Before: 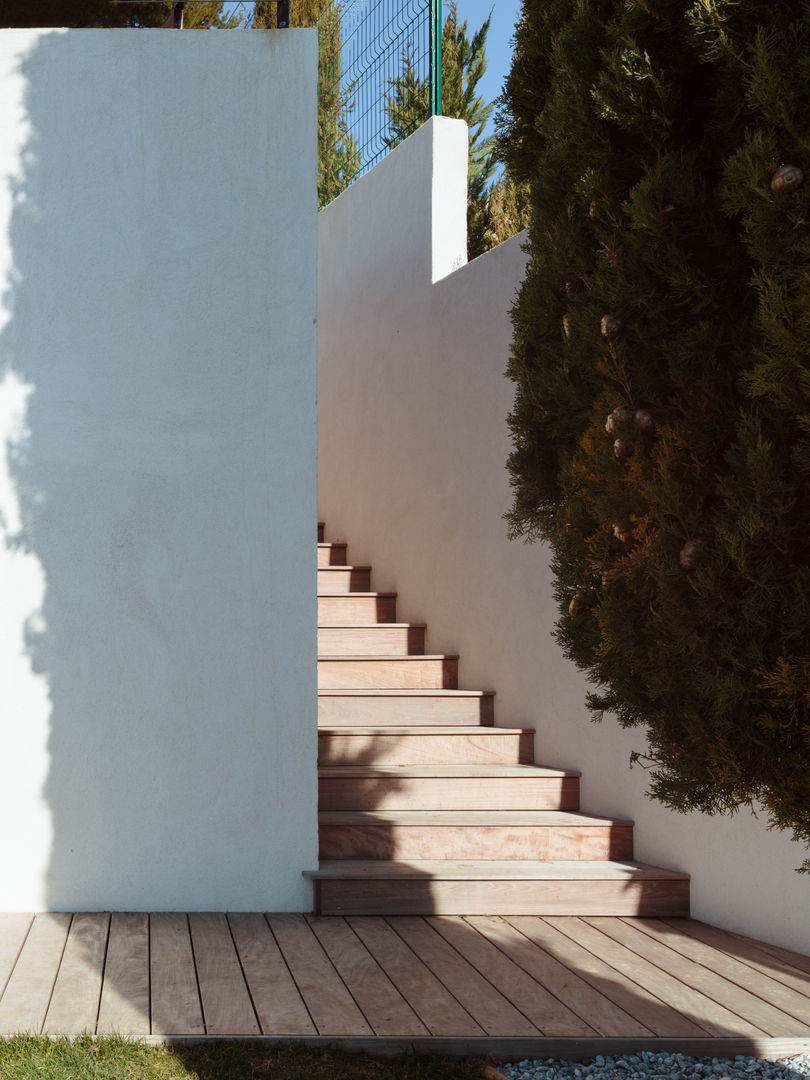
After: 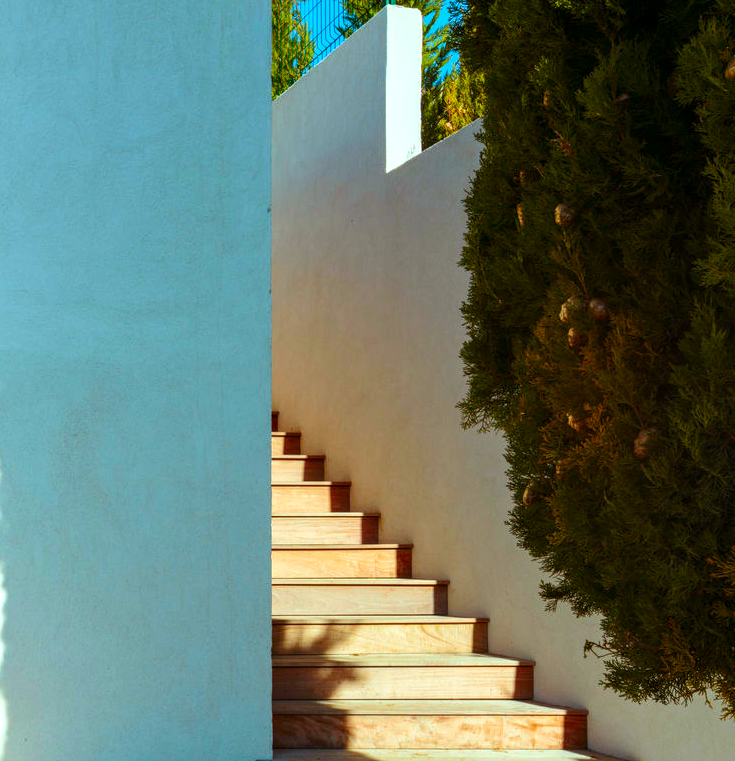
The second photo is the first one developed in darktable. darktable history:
crop: left 5.727%, top 10.358%, right 3.516%, bottom 19.17%
local contrast: detail 130%
color balance rgb: highlights gain › luminance 14.559%, linear chroma grading › global chroma 15.042%, perceptual saturation grading › global saturation 29.888%, global vibrance 20%
color correction: highlights a* -7.56, highlights b* 1.59, shadows a* -3.49, saturation 1.42
